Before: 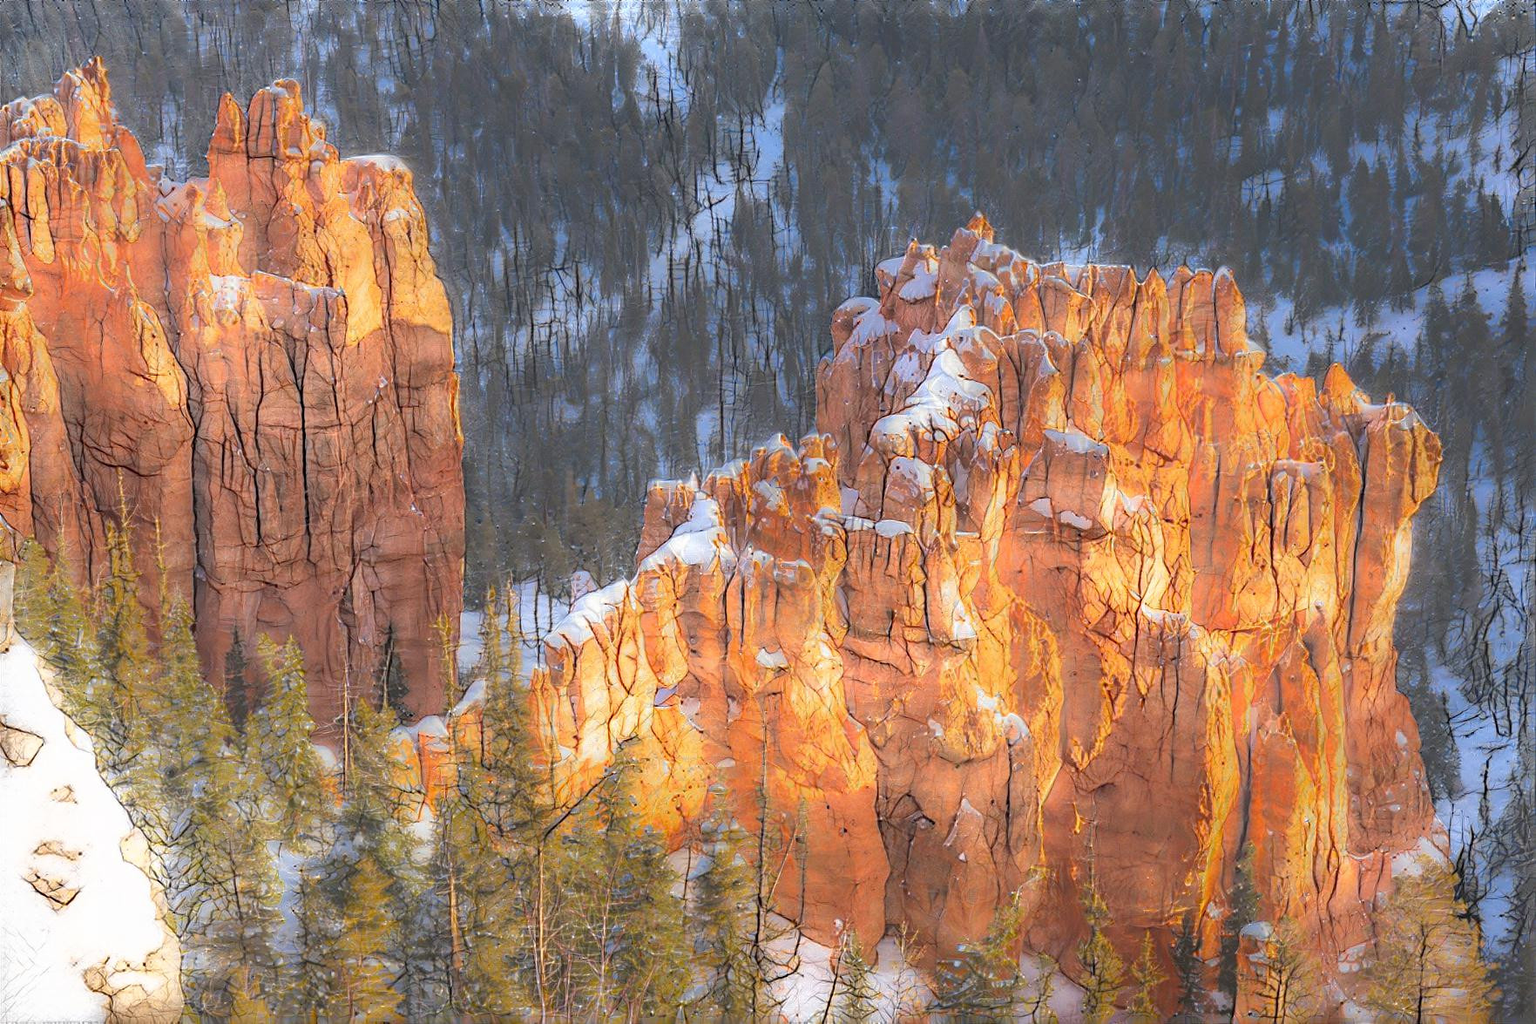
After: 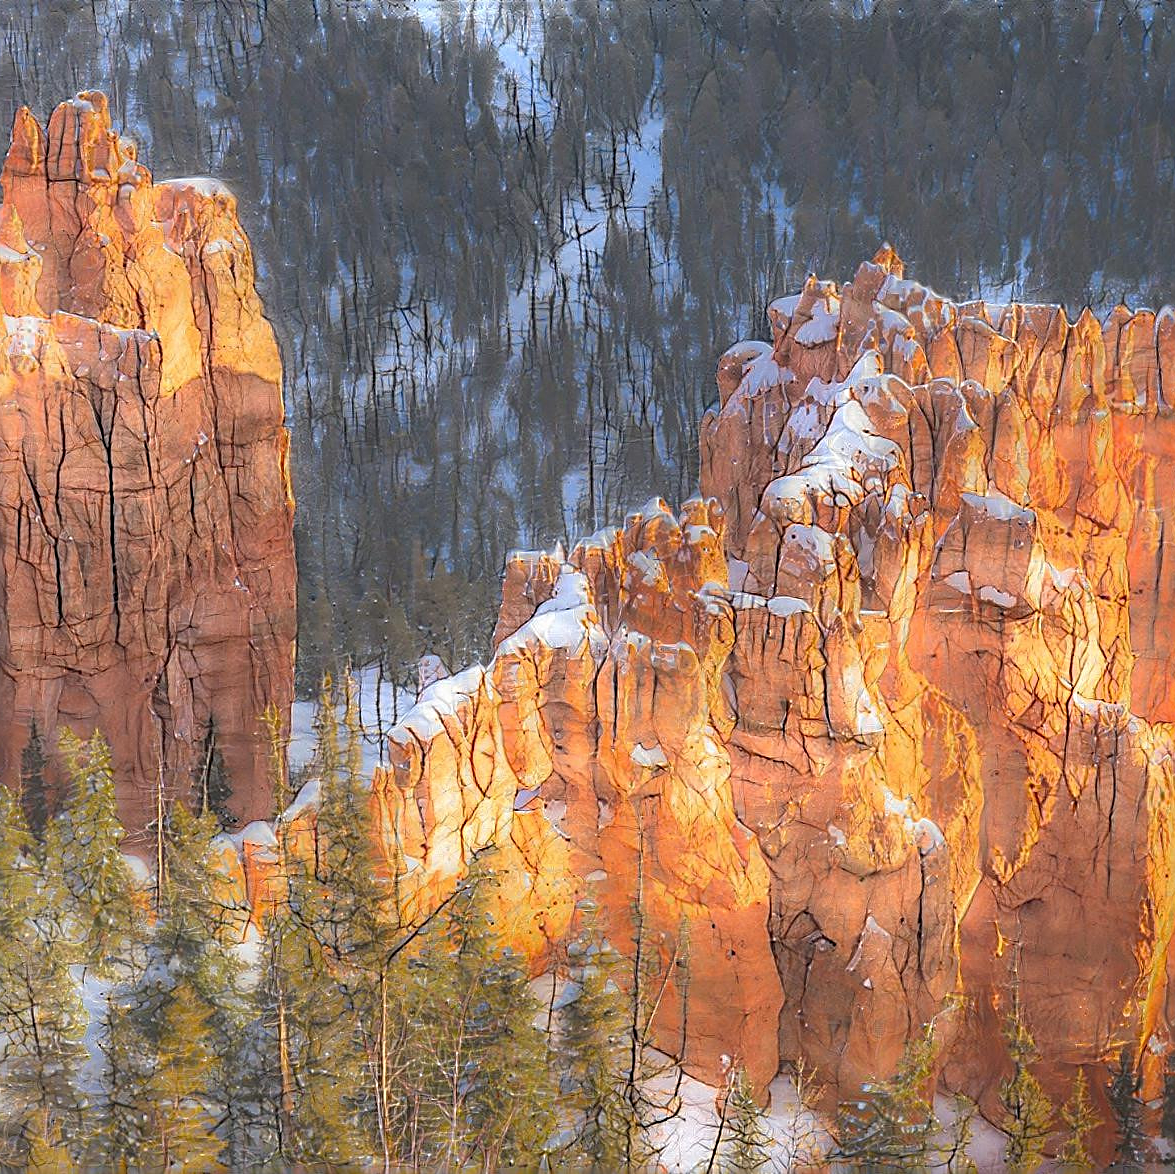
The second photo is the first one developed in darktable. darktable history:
sharpen: on, module defaults
crop and rotate: left 13.537%, right 19.796%
